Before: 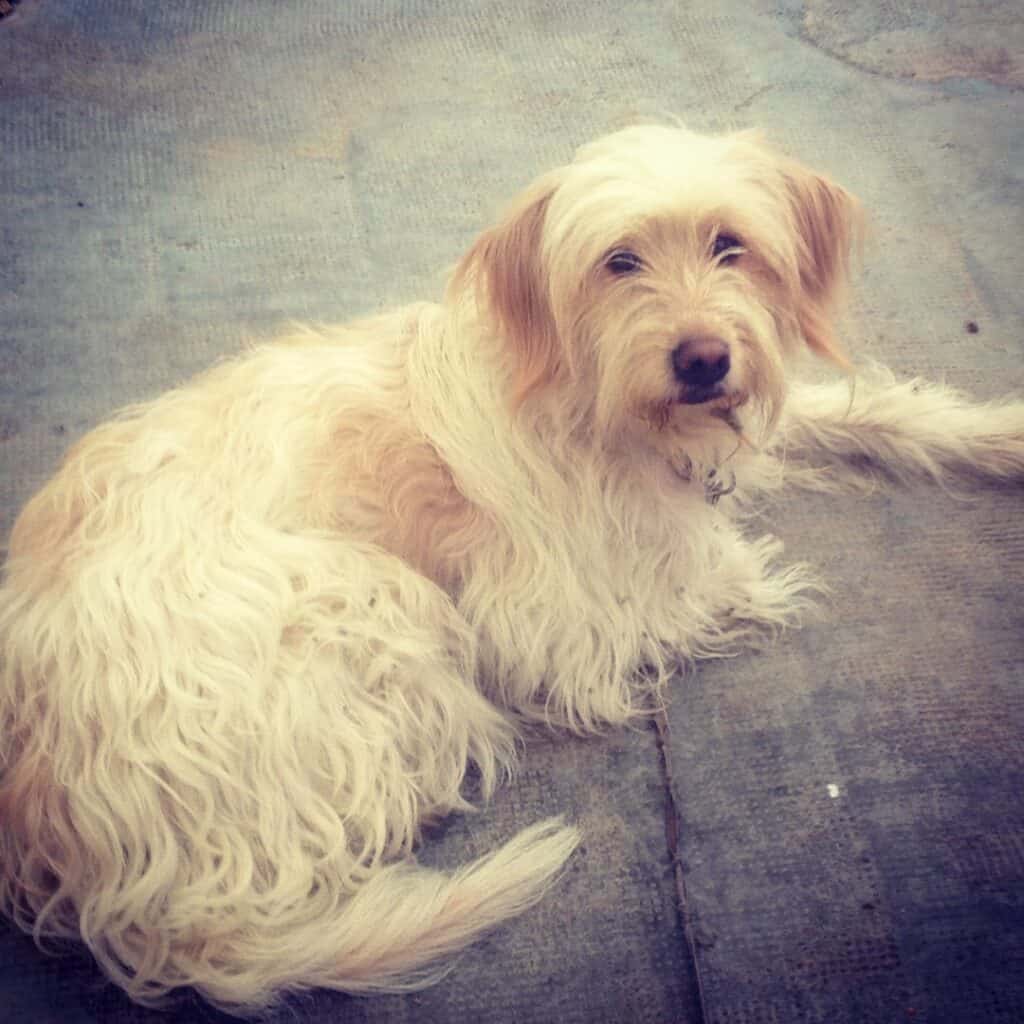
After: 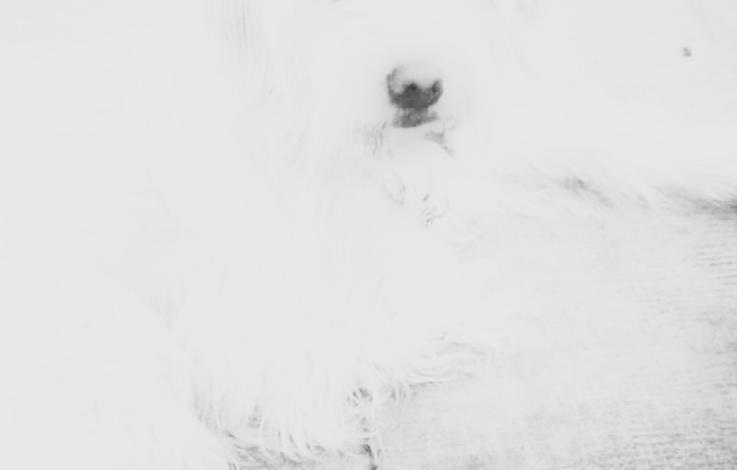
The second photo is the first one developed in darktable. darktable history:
white balance: red 8, blue 8
filmic rgb: middle gray luminance 29%, black relative exposure -10.3 EV, white relative exposure 5.5 EV, threshold 6 EV, target black luminance 0%, hardness 3.95, latitude 2.04%, contrast 1.132, highlights saturation mix 5%, shadows ↔ highlights balance 15.11%, preserve chrominance no, color science v3 (2019), use custom middle-gray values true, iterations of high-quality reconstruction 0, enable highlight reconstruction true
monochrome: a 26.22, b 42.67, size 0.8
crop and rotate: left 27.938%, top 27.046%, bottom 27.046%
